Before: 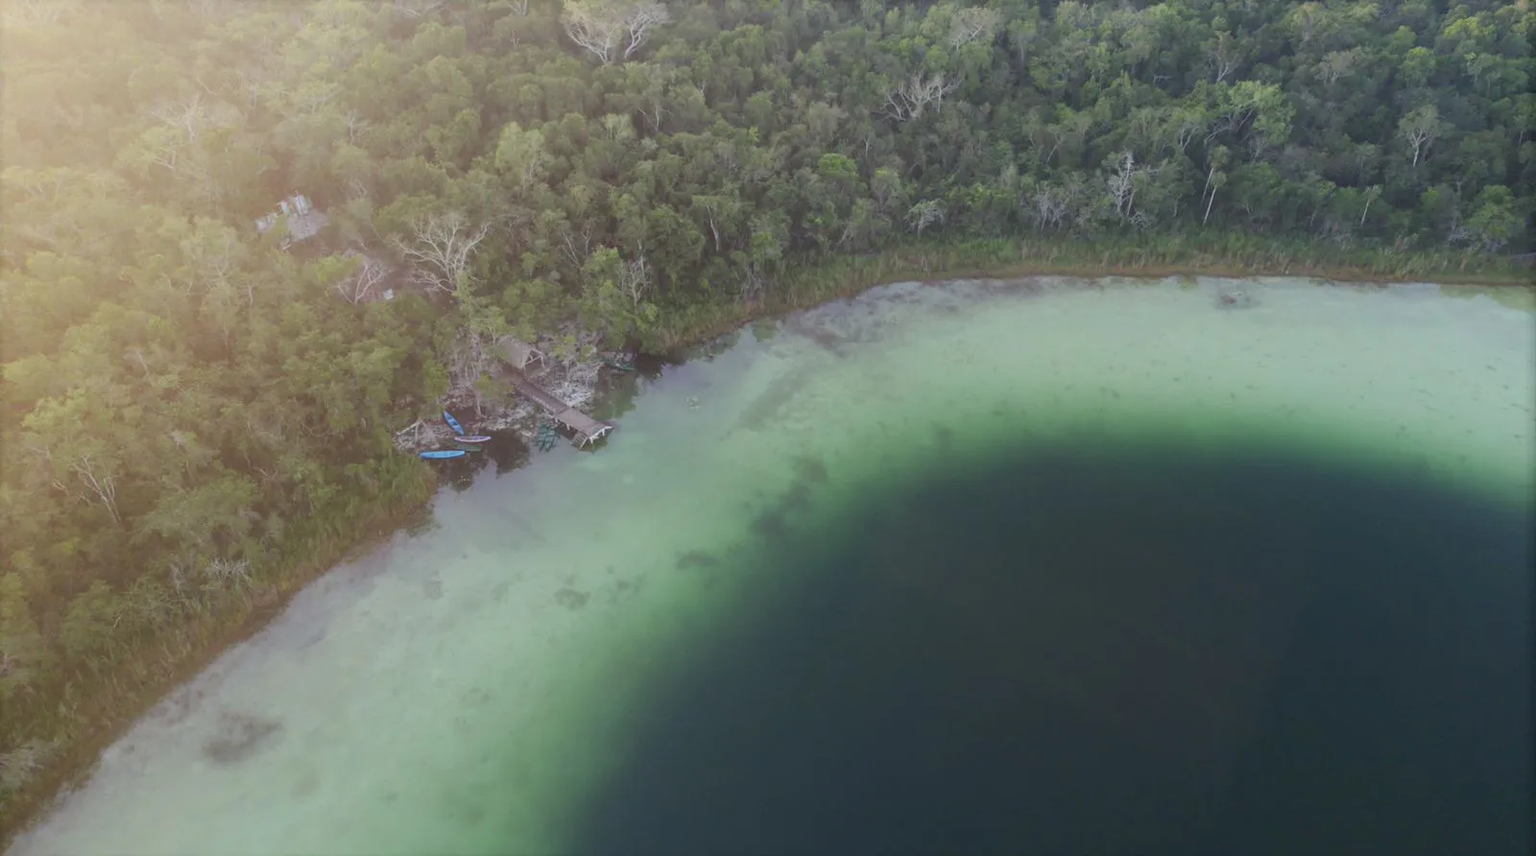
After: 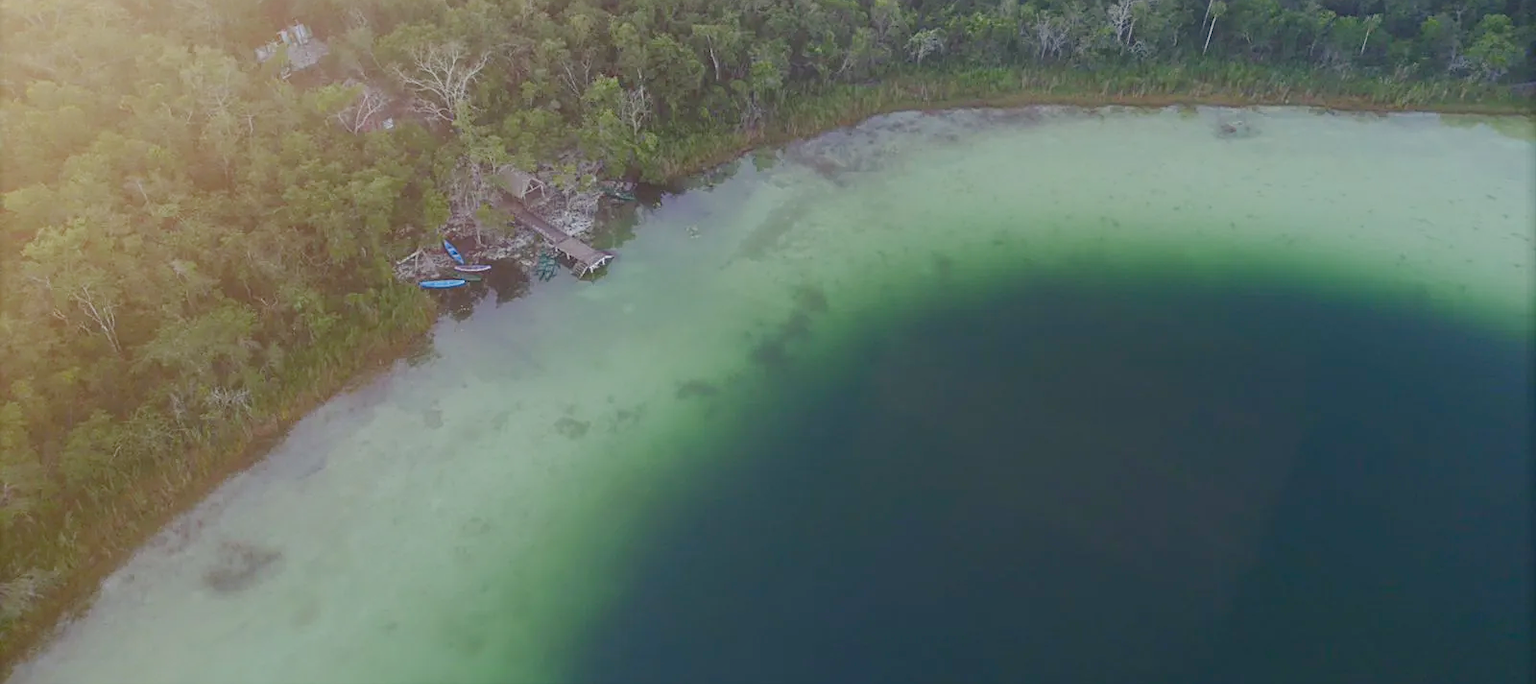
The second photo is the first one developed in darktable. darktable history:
sharpen: on, module defaults
crop and rotate: top 19.968%
color balance rgb: shadows lift › chroma 1.404%, shadows lift › hue 259.96°, linear chroma grading › global chroma 24.644%, perceptual saturation grading › global saturation 0.712%, perceptual saturation grading › highlights -31.062%, perceptual saturation grading › mid-tones 5.799%, perceptual saturation grading › shadows 17.484%, contrast -10.443%
shadows and highlights: shadows 25.21, highlights -24.62
